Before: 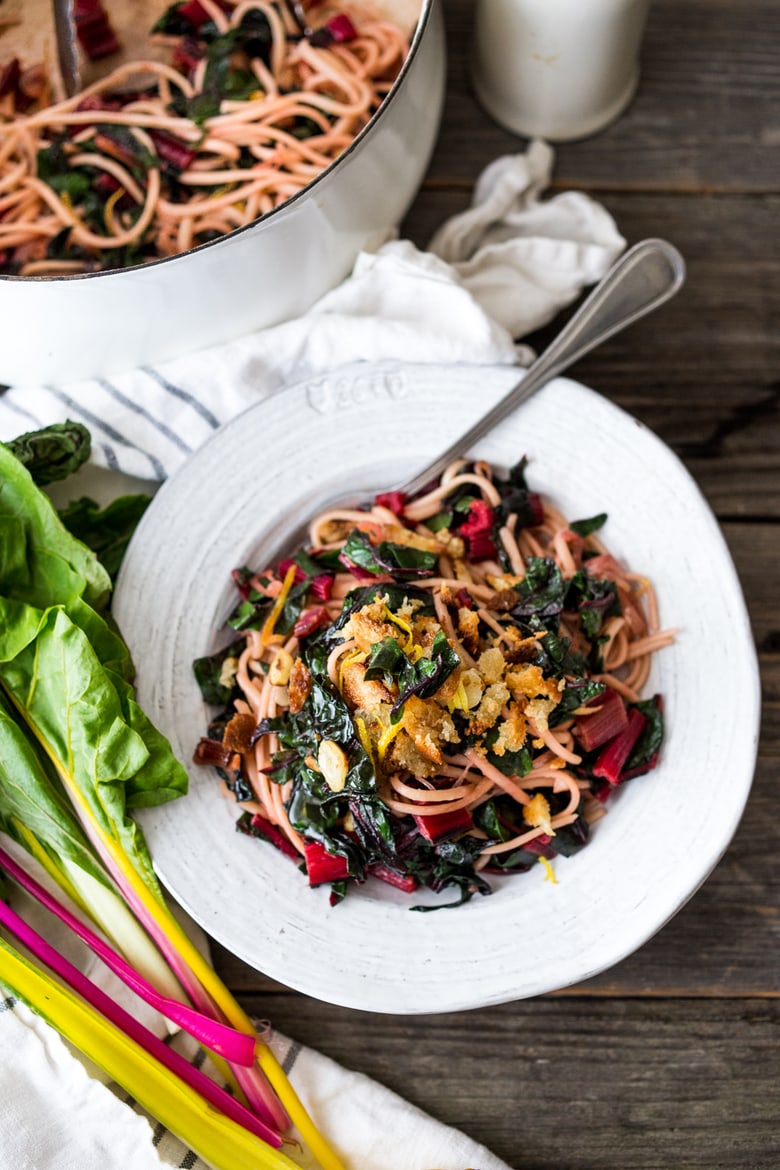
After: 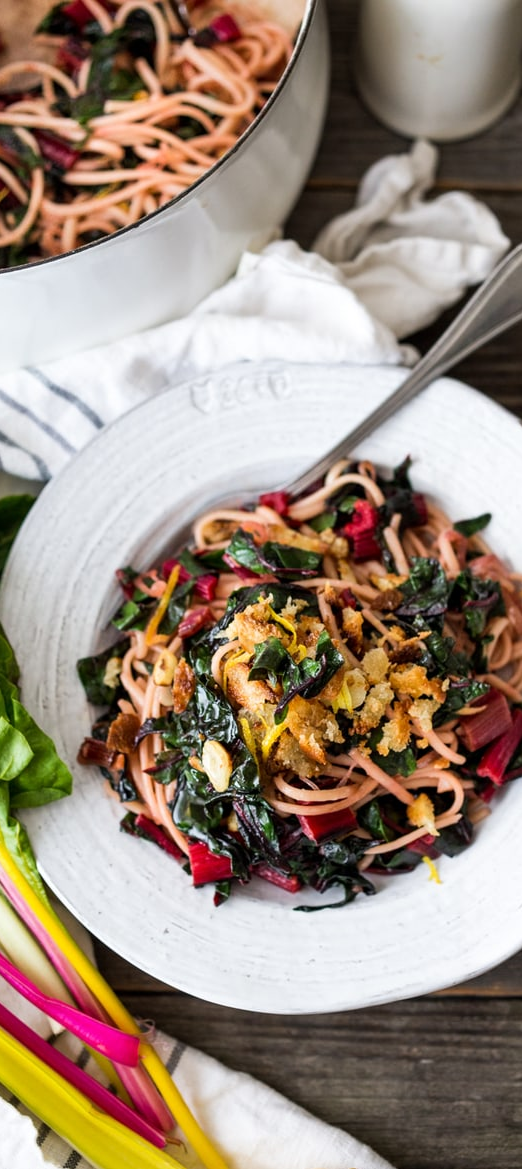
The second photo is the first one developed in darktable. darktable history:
crop and rotate: left 14.939%, right 18.13%
